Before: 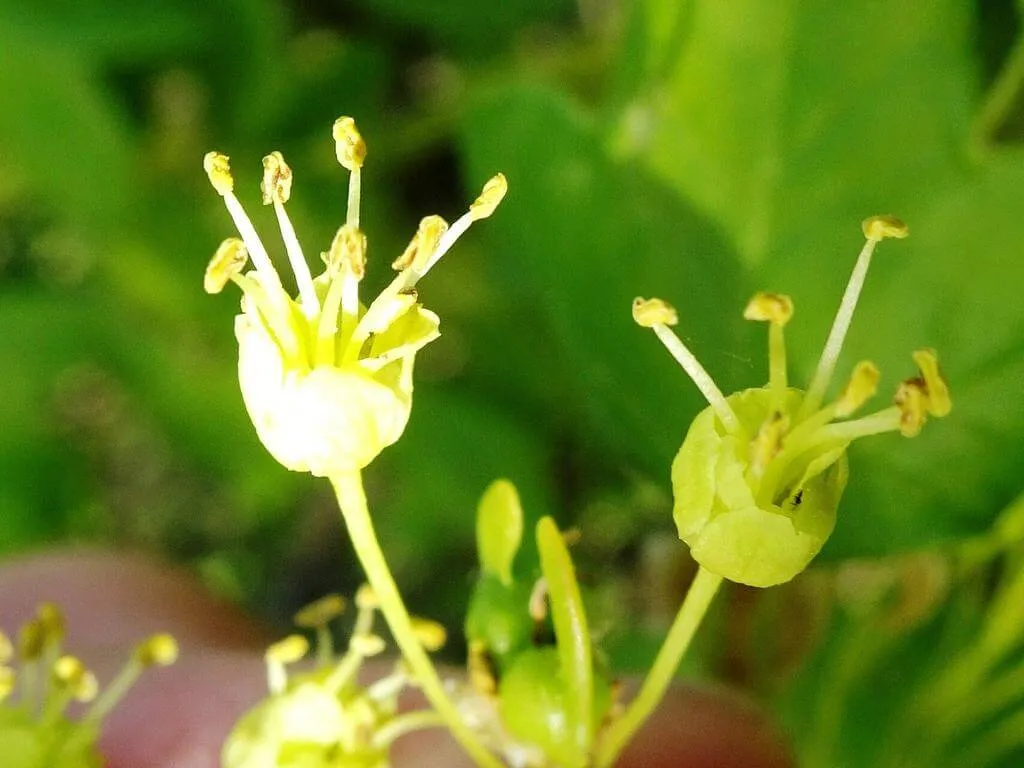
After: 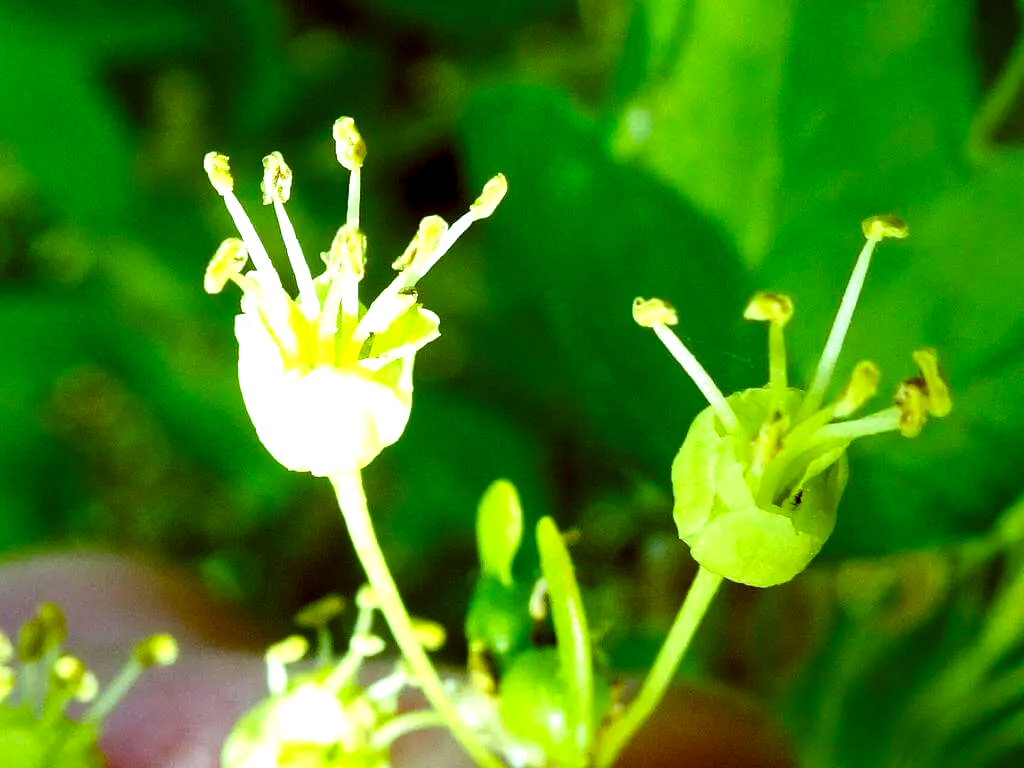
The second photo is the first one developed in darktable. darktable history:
color balance rgb: shadows lift › luminance -7.7%, shadows lift › chroma 2.13%, shadows lift › hue 200.79°, power › luminance -7.77%, power › chroma 2.27%, power › hue 220.69°, highlights gain › luminance 15.15%, highlights gain › chroma 4%, highlights gain › hue 209.35°, global offset › luminance -0.21%, global offset › chroma 0.27%, perceptual saturation grading › global saturation 24.42%, perceptual saturation grading › highlights -24.42%, perceptual saturation grading › mid-tones 24.42%, perceptual saturation grading › shadows 40%, perceptual brilliance grading › global brilliance -5%, perceptual brilliance grading › highlights 24.42%, perceptual brilliance grading › mid-tones 7%, perceptual brilliance grading › shadows -5%
exposure: exposure -0.177 EV, compensate highlight preservation false
